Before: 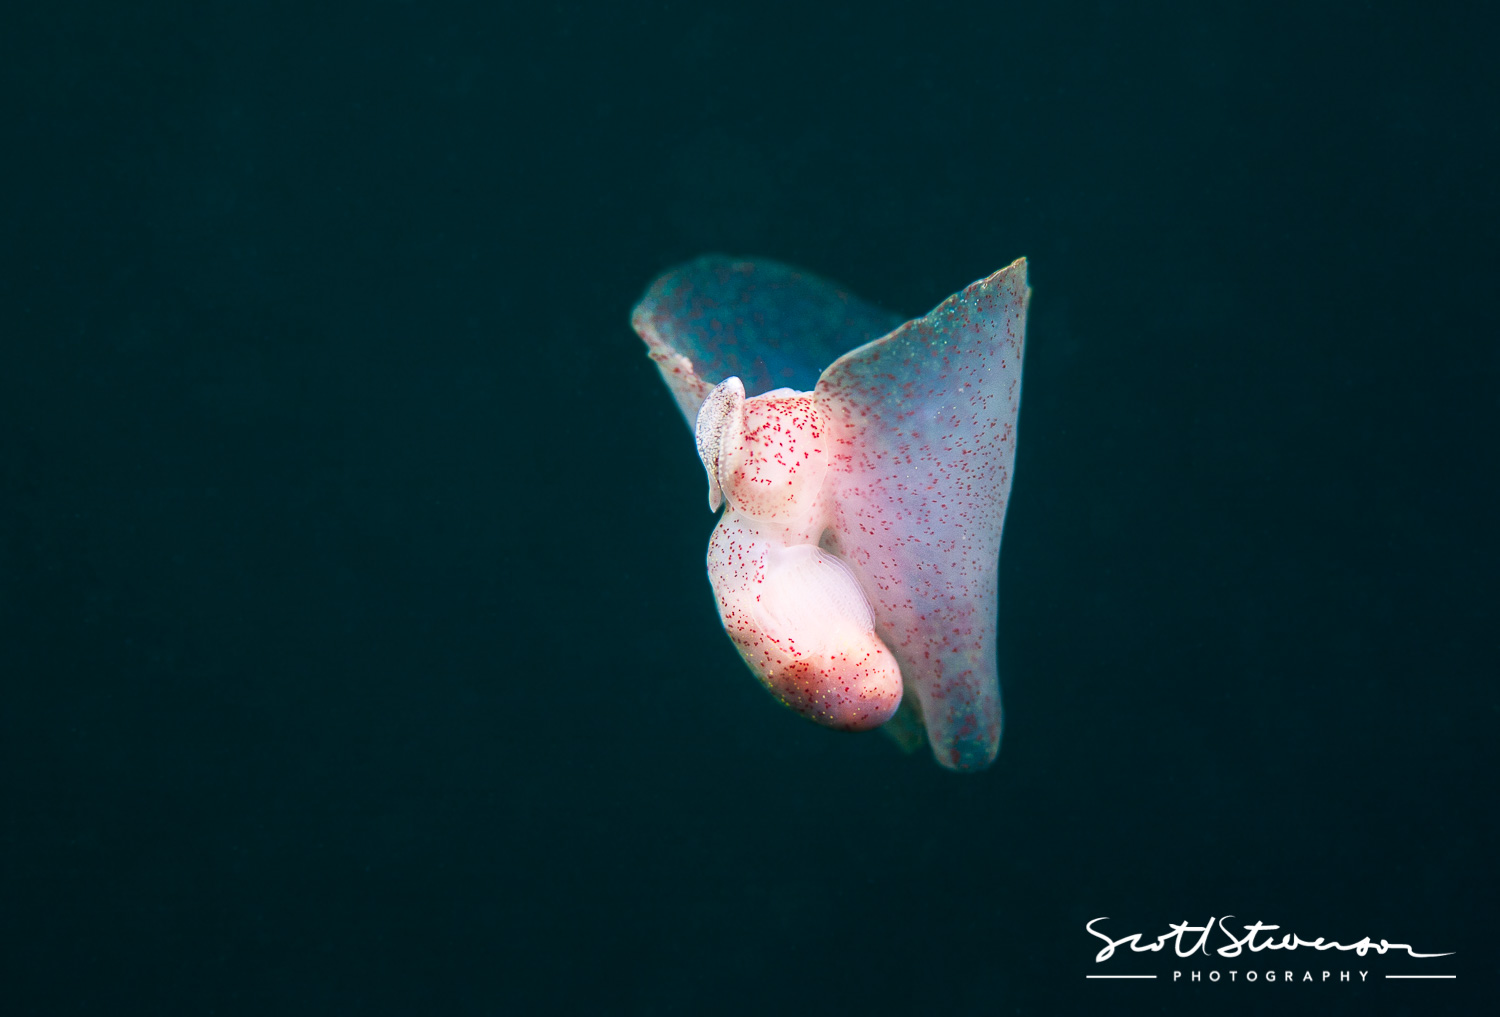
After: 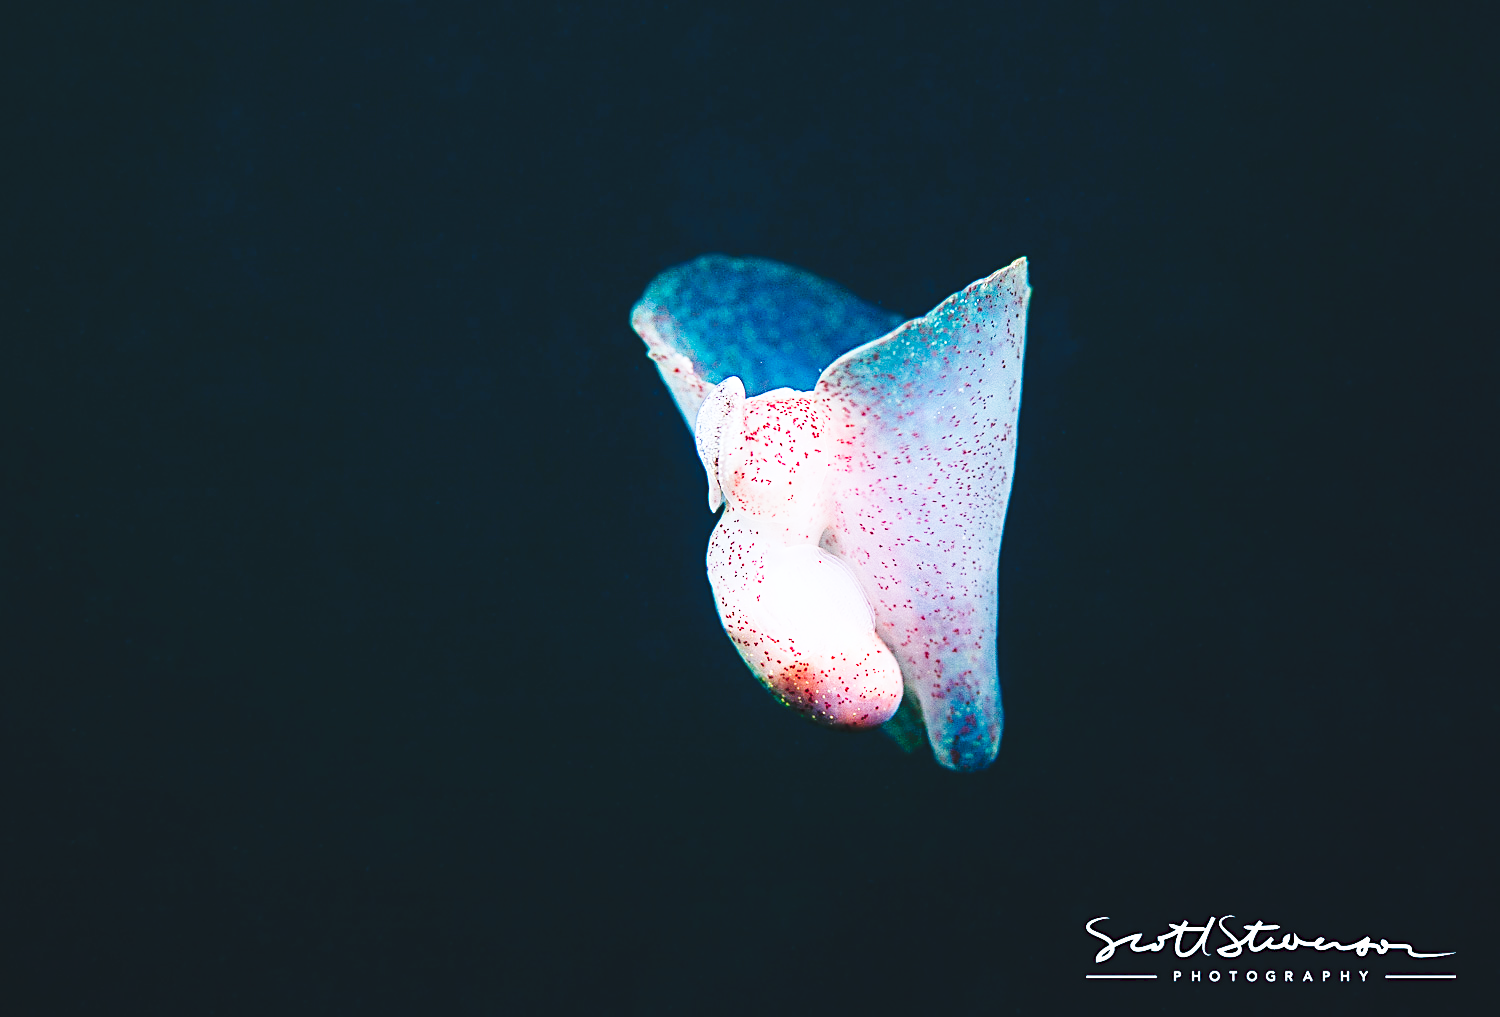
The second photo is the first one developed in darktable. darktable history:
sharpen: radius 2.664, amount 0.674
base curve: curves: ch0 [(0, 0) (0.028, 0.03) (0.121, 0.232) (0.46, 0.748) (0.859, 0.968) (1, 1)], preserve colors none
color calibration: x 0.37, y 0.382, temperature 4315.96 K
tone curve: curves: ch0 [(0, 0) (0.003, 0.072) (0.011, 0.077) (0.025, 0.082) (0.044, 0.094) (0.069, 0.106) (0.1, 0.125) (0.136, 0.145) (0.177, 0.173) (0.224, 0.216) (0.277, 0.281) (0.335, 0.356) (0.399, 0.436) (0.468, 0.53) (0.543, 0.629) (0.623, 0.724) (0.709, 0.808) (0.801, 0.88) (0.898, 0.941) (1, 1)], preserve colors none
